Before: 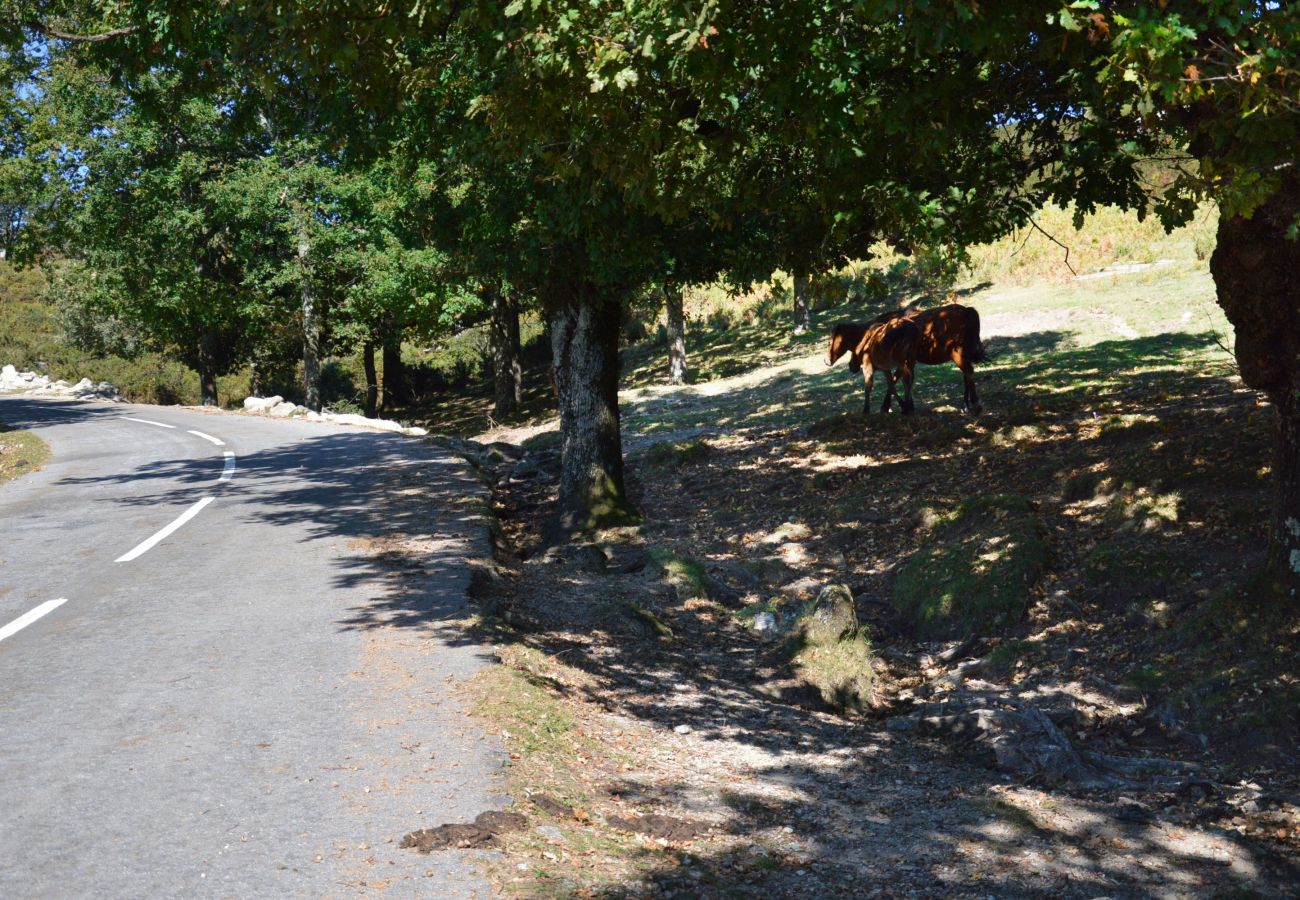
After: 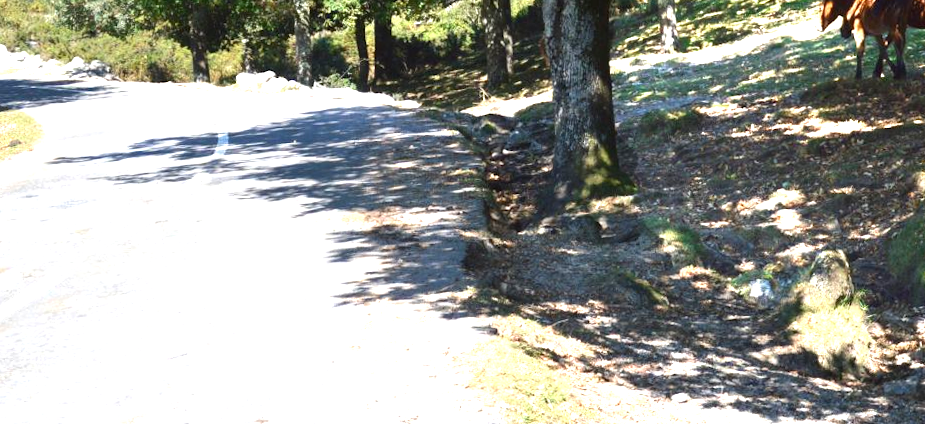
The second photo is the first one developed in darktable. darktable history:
tone equalizer: -7 EV 0.13 EV, smoothing diameter 25%, edges refinement/feathering 10, preserve details guided filter
rotate and perspective: rotation -1°, crop left 0.011, crop right 0.989, crop top 0.025, crop bottom 0.975
crop: top 36.498%, right 27.964%, bottom 14.995%
exposure: black level correction 0, exposure 1.35 EV, compensate exposure bias true, compensate highlight preservation false
